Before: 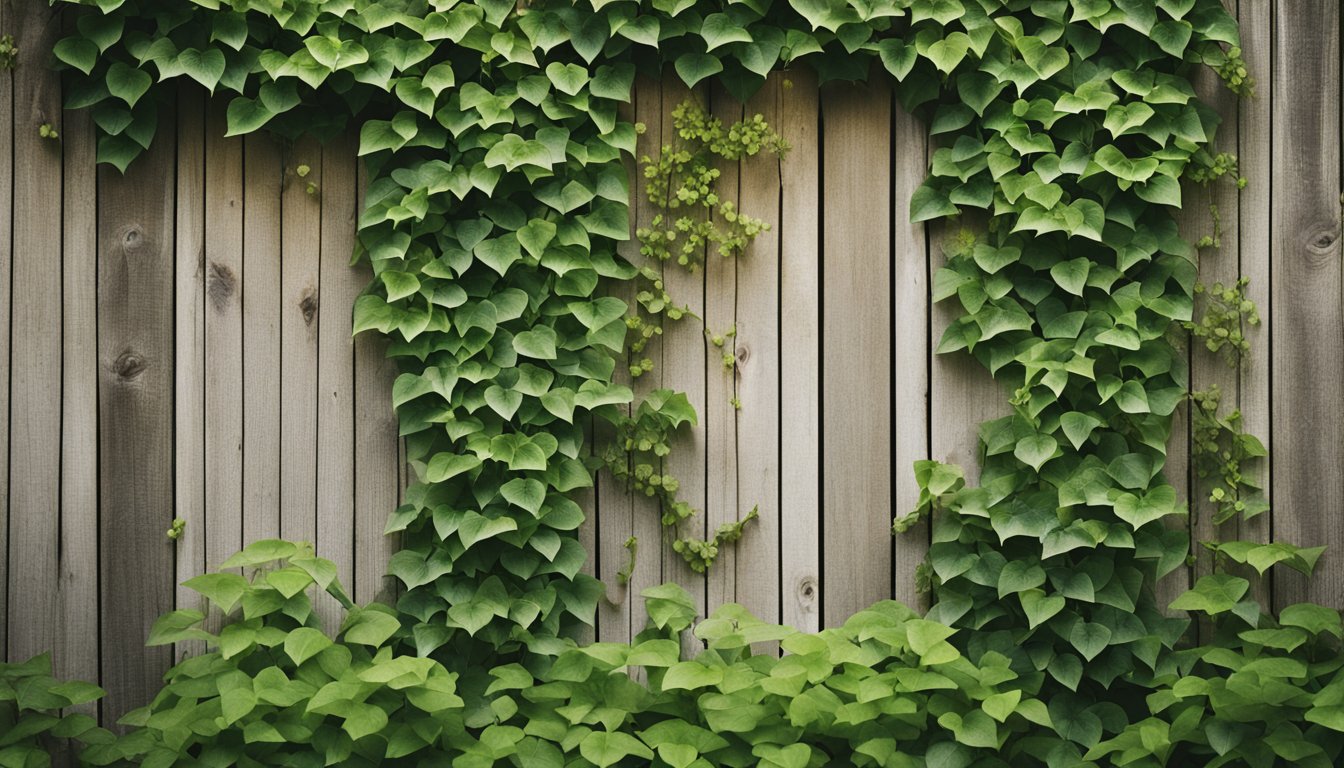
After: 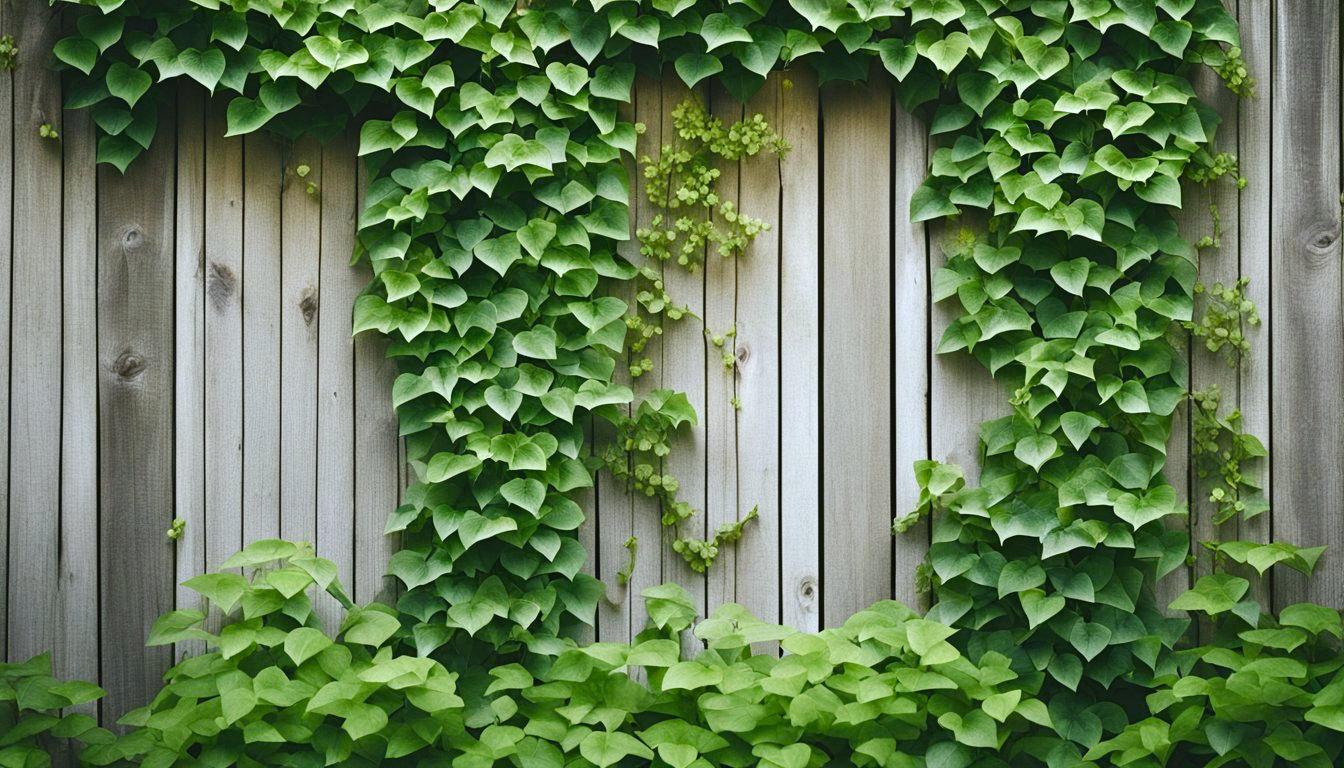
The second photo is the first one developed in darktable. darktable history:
white balance: red 0.924, blue 1.095
color balance rgb: perceptual saturation grading › global saturation 20%, perceptual saturation grading › highlights -50%, perceptual saturation grading › shadows 30%, perceptual brilliance grading › global brilliance 10%, perceptual brilliance grading › shadows 15%
